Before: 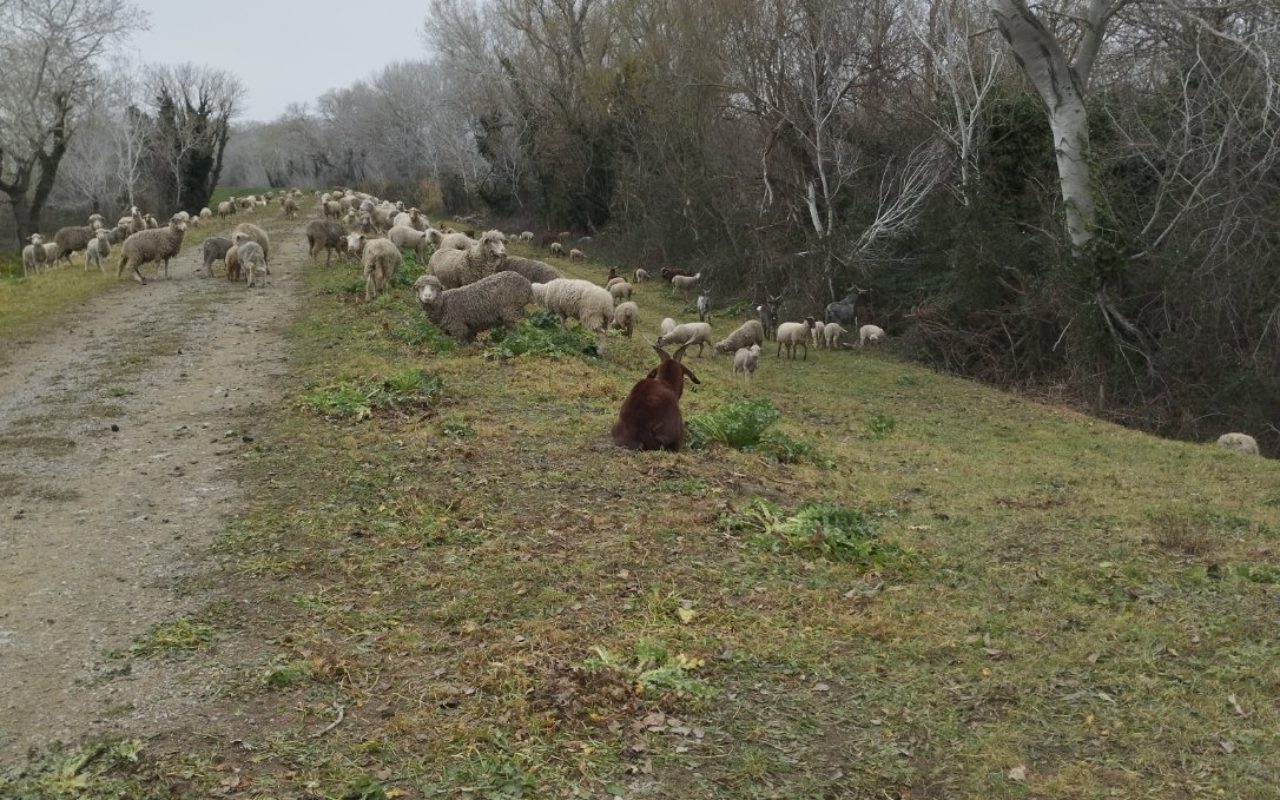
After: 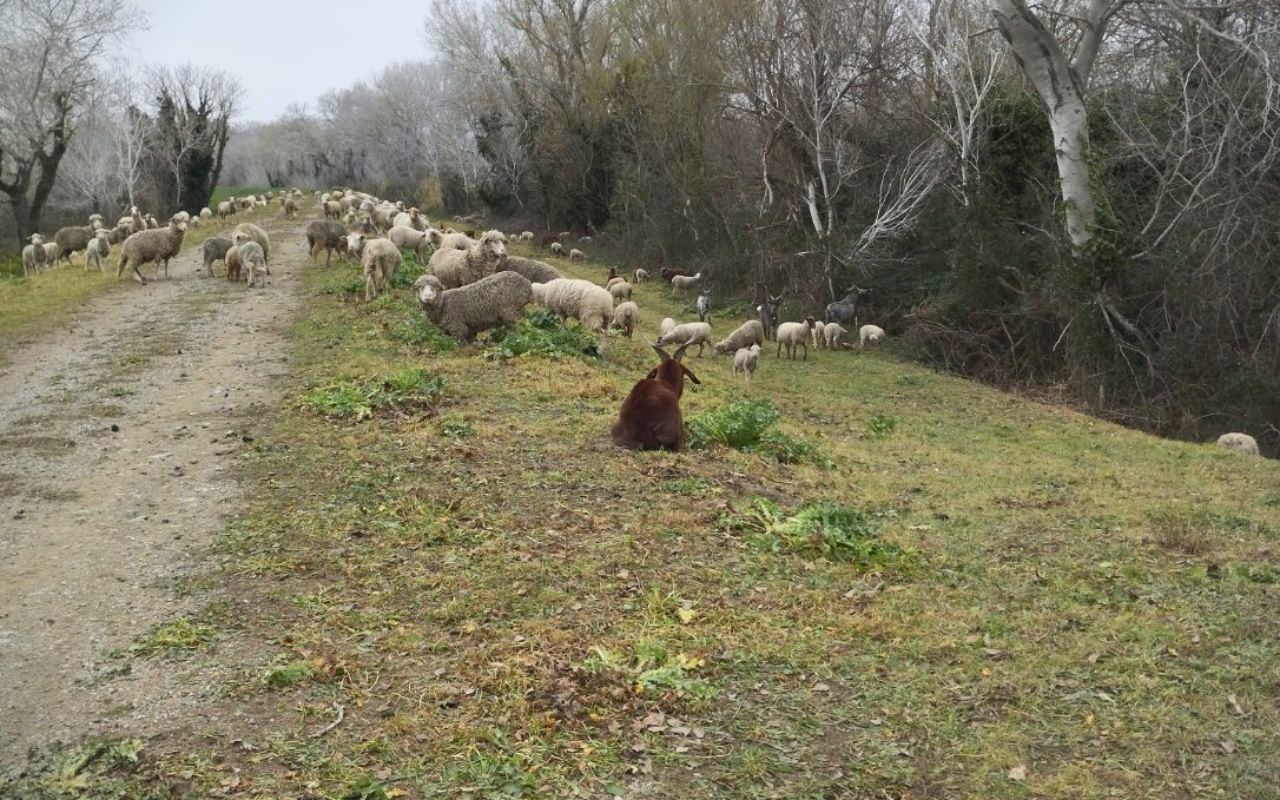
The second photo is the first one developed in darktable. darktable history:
vignetting: fall-off start 91.19%
white balance: emerald 1
contrast brightness saturation: contrast 0.2, brightness 0.16, saturation 0.22
